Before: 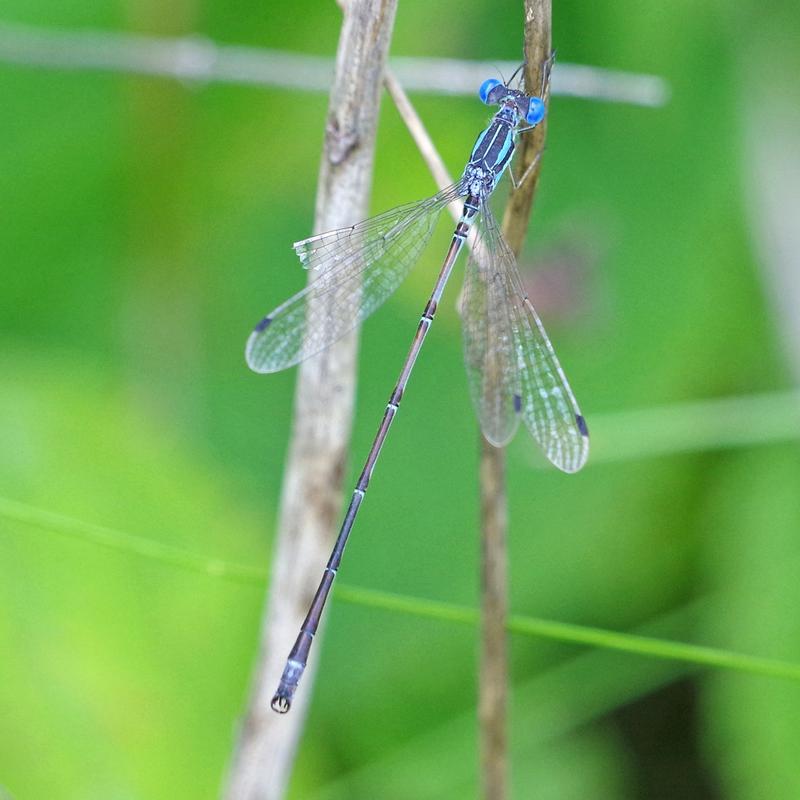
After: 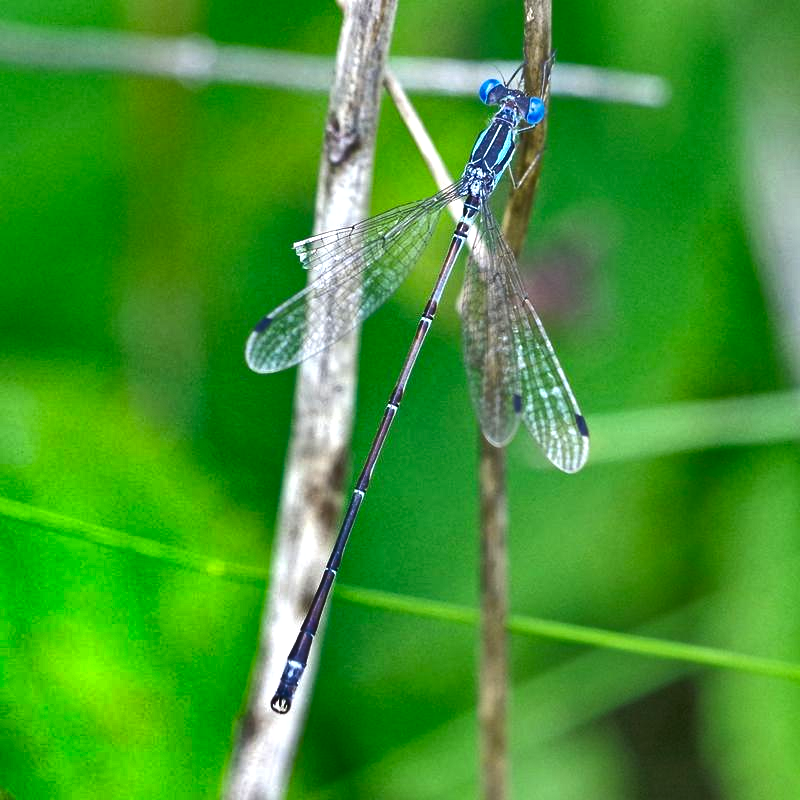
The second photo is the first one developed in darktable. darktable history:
white balance: emerald 1
exposure: black level correction 0.001, exposure 0.5 EV, compensate exposure bias true, compensate highlight preservation false
shadows and highlights: shadows 20.91, highlights -82.73, soften with gaussian
